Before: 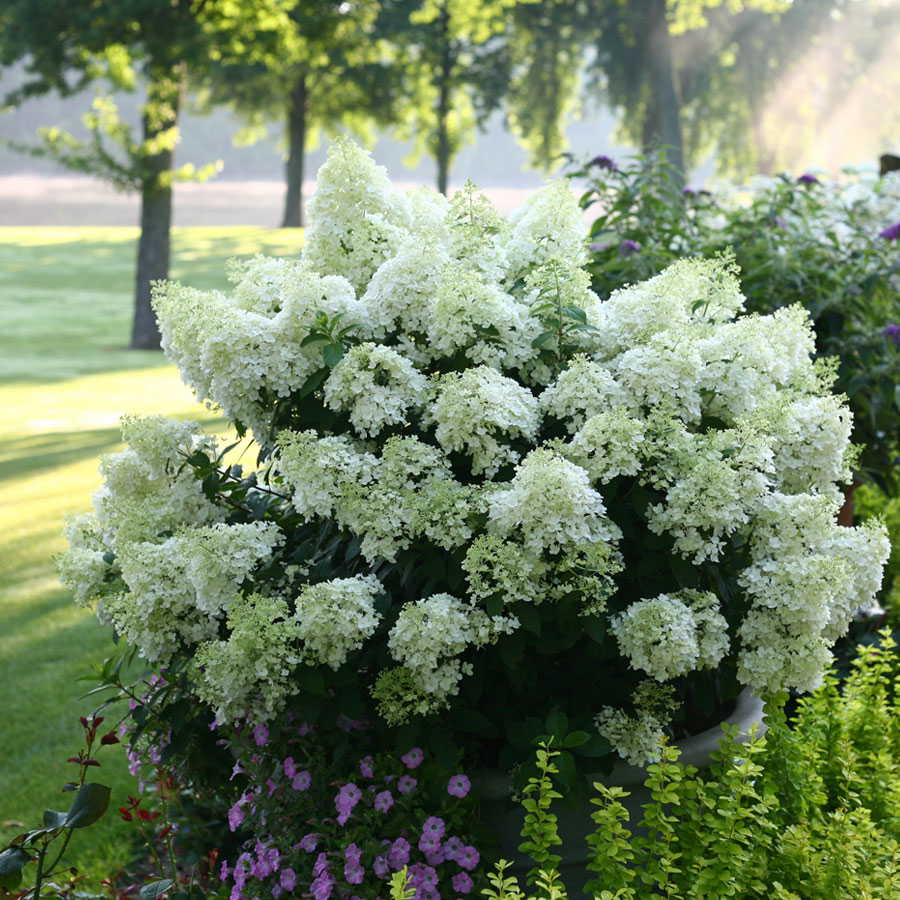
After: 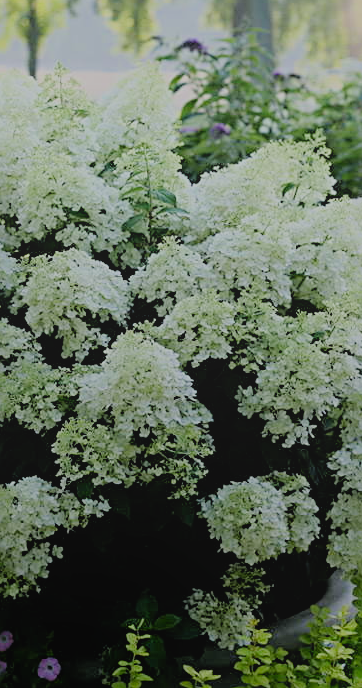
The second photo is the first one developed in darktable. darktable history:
filmic rgb: middle gray luminance 17.97%, black relative exposure -7.51 EV, white relative exposure 8.45 EV, target black luminance 0%, hardness 2.23, latitude 18.48%, contrast 0.869, highlights saturation mix 5.79%, shadows ↔ highlights balance 10.36%, iterations of high-quality reconstruction 0
crop: left 45.619%, top 13.058%, right 14.061%, bottom 9.943%
local contrast: highlights 70%, shadows 65%, detail 83%, midtone range 0.329
sharpen: radius 3.962
